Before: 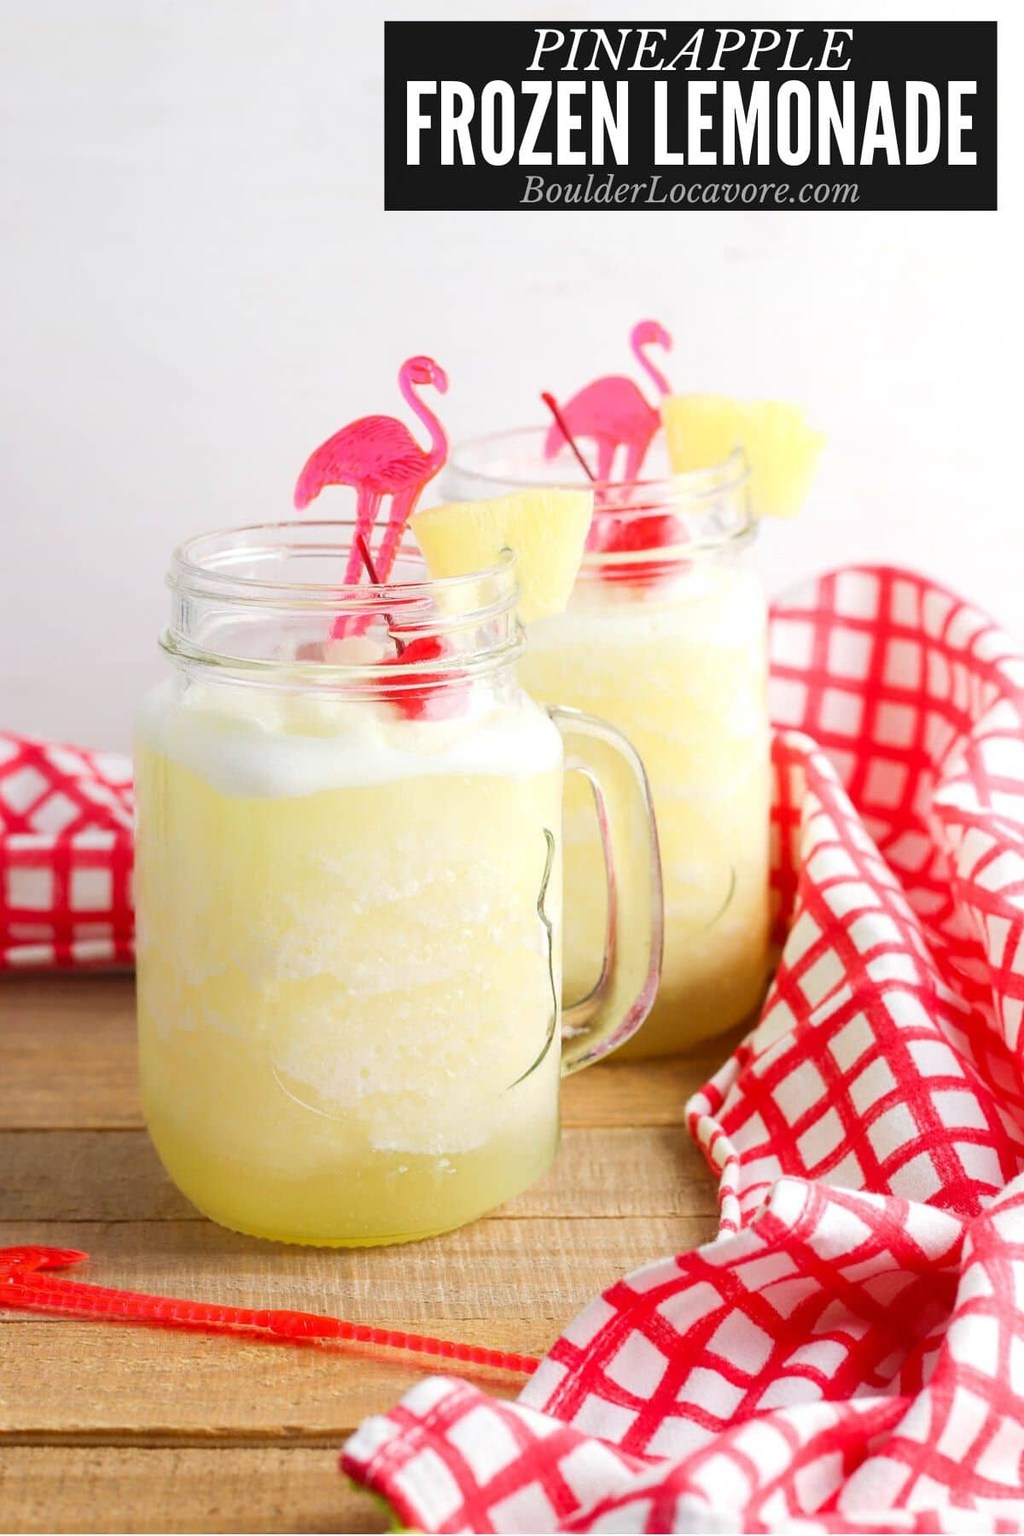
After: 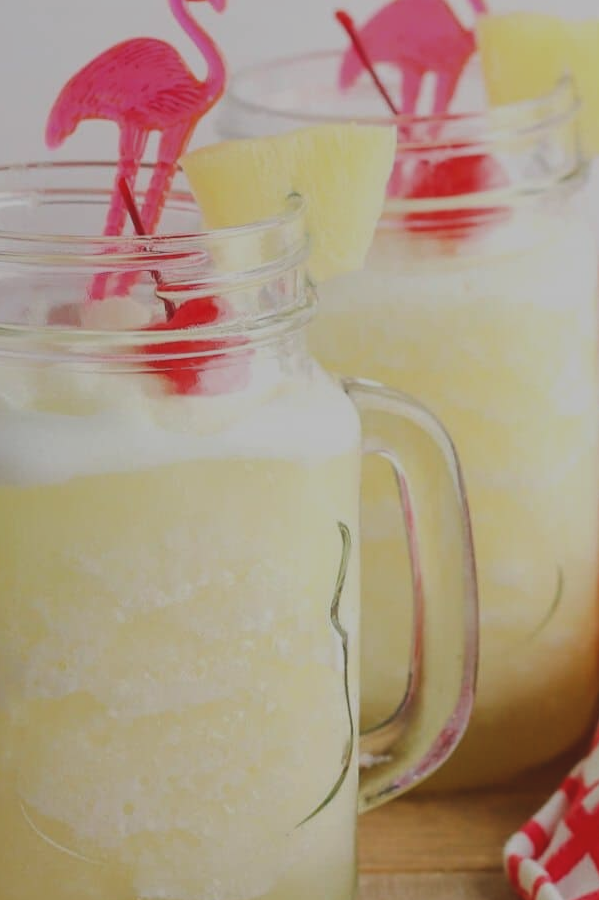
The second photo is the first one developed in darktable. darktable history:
exposure: black level correction -0.016, exposure -1.018 EV, compensate highlight preservation false
crop: left 25%, top 25%, right 25%, bottom 25%
